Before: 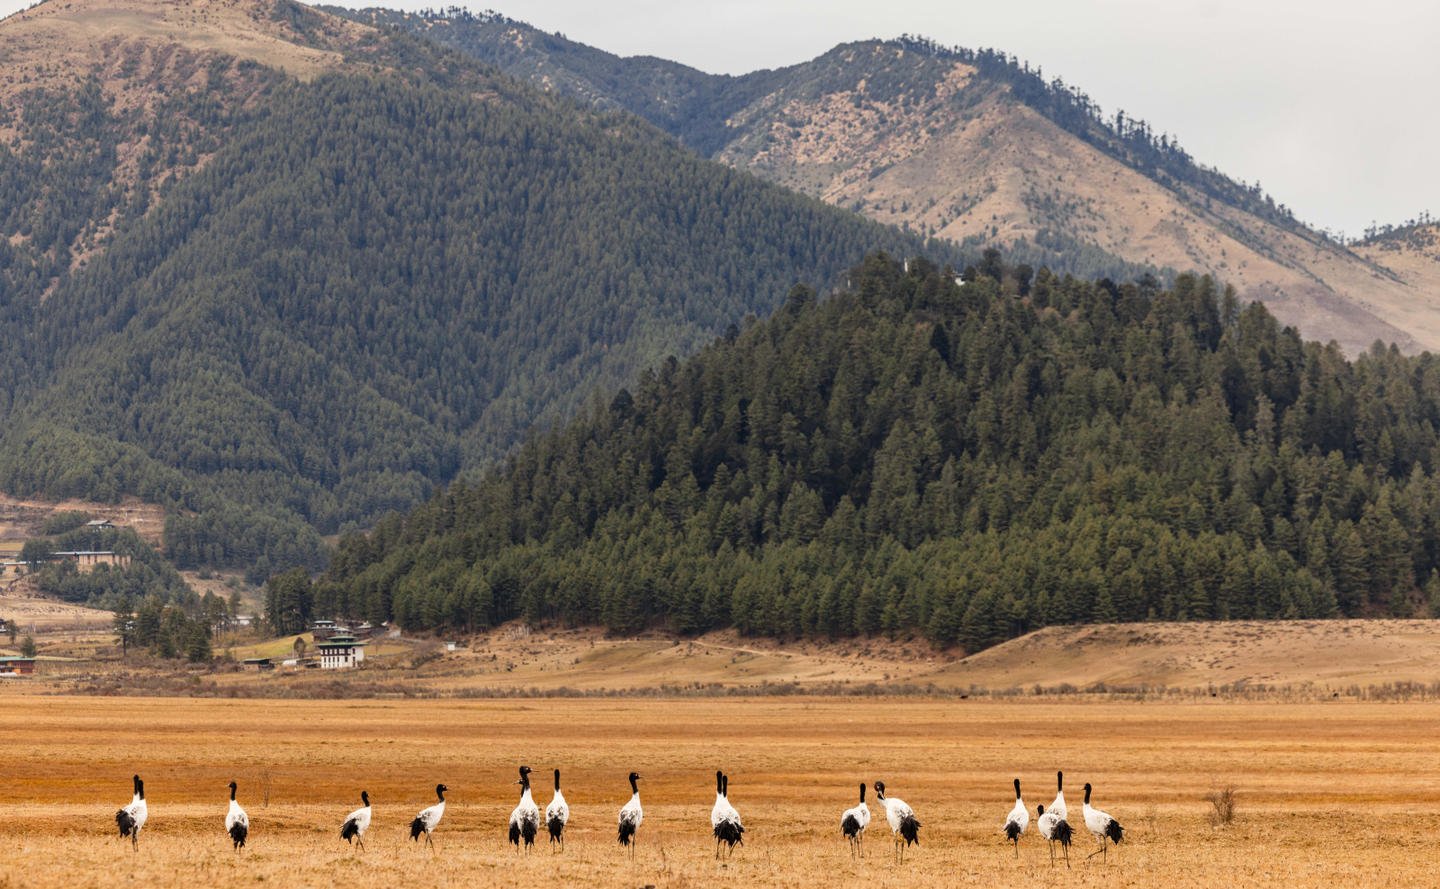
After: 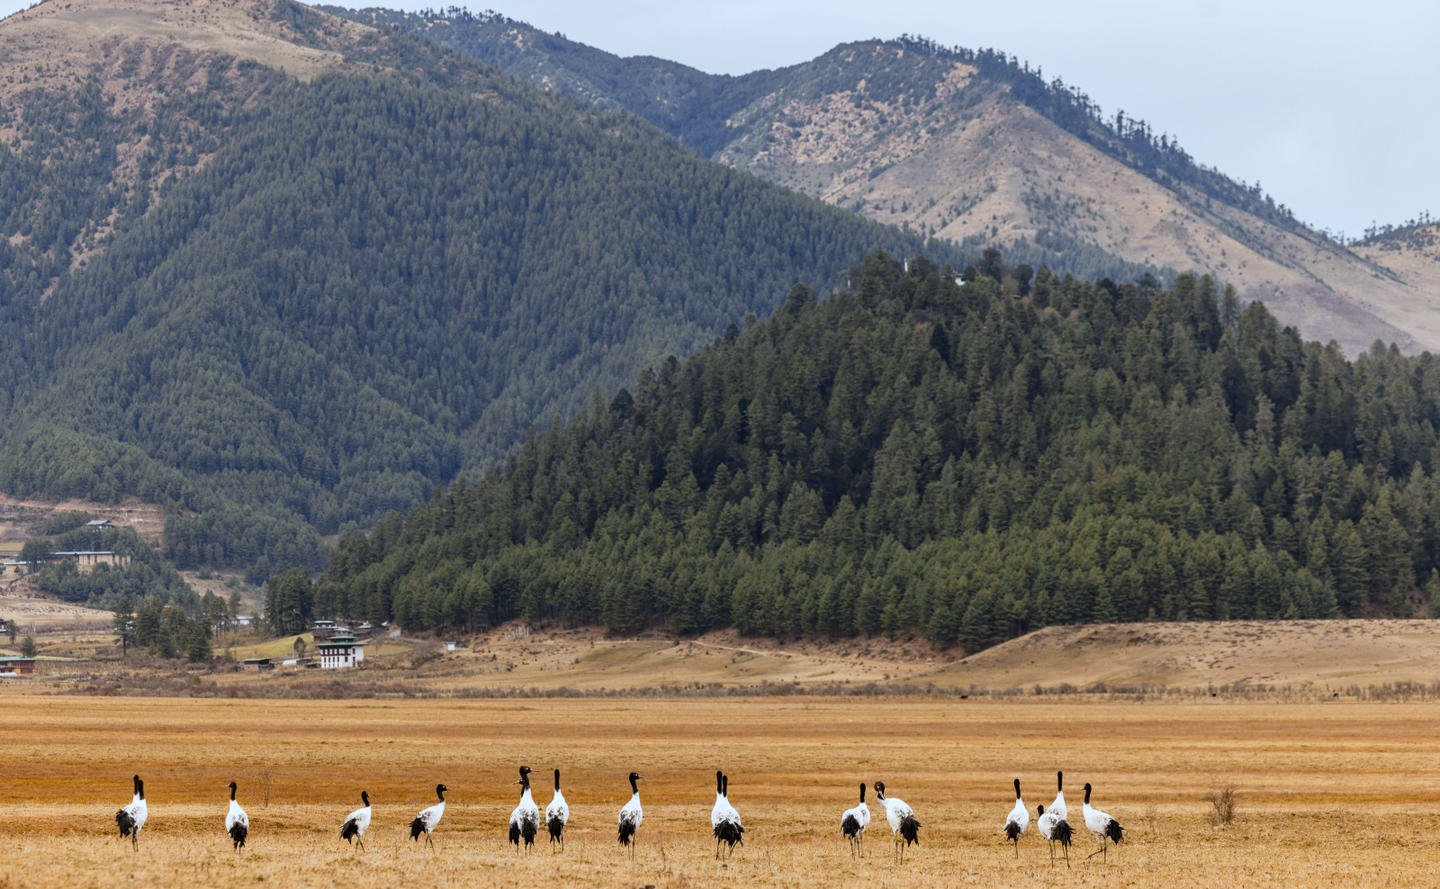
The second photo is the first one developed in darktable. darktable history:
white balance: red 0.924, blue 1.095
levels: levels [0, 0.498, 1]
